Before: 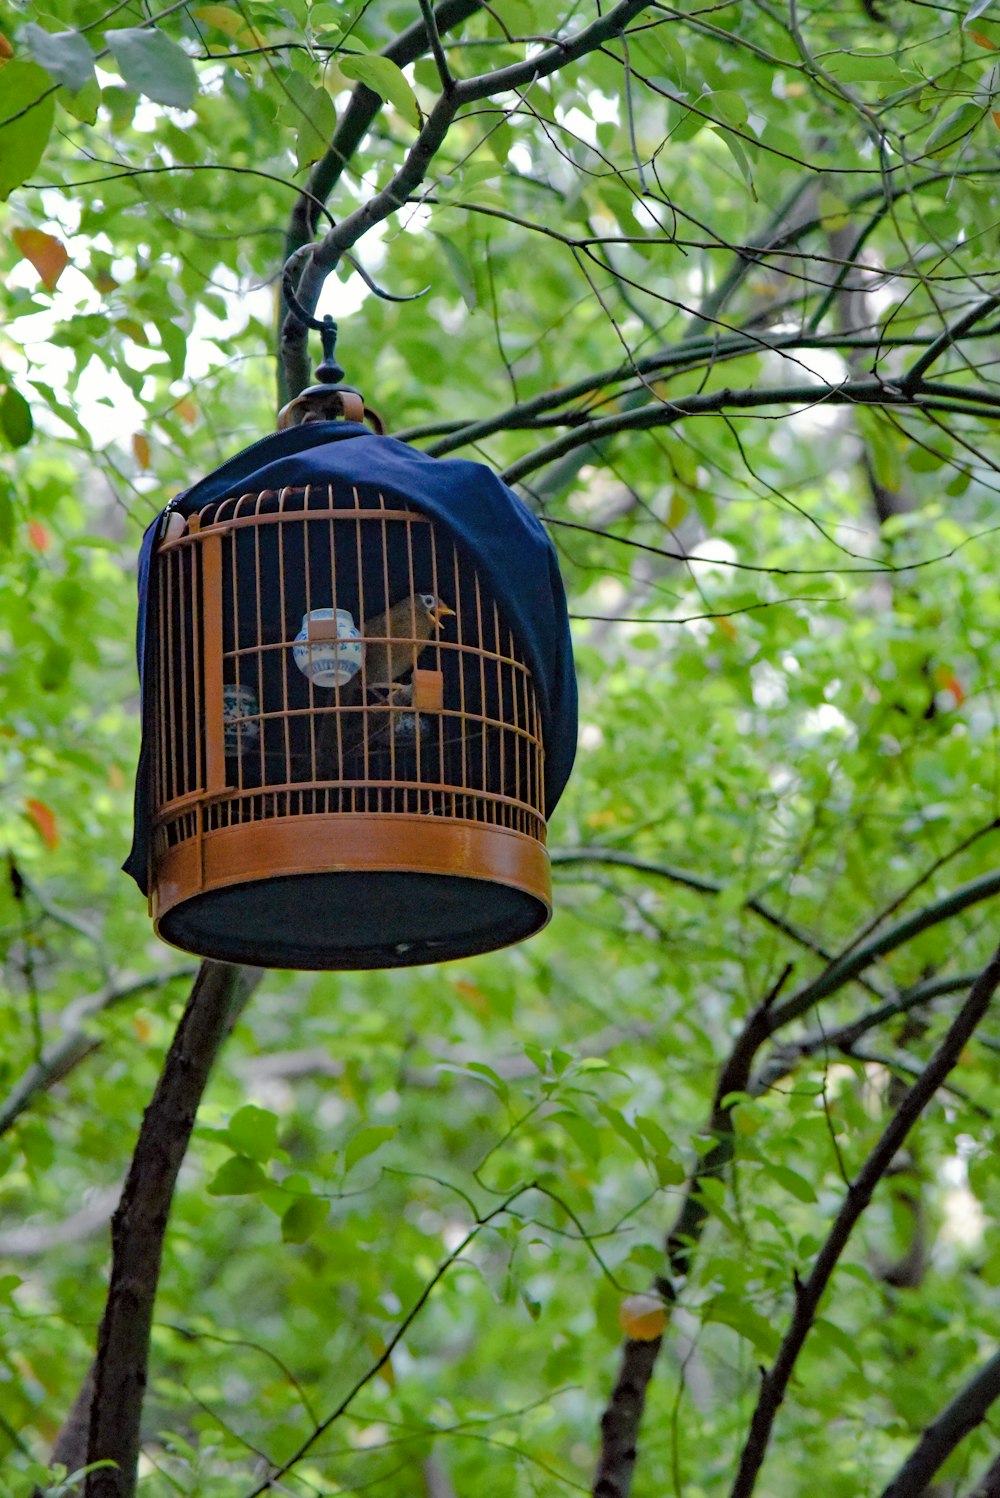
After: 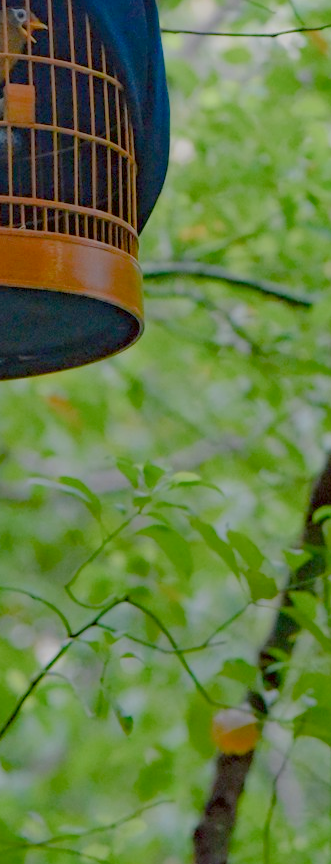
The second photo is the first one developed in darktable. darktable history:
color balance rgb: shadows lift › chroma 1%, shadows lift › hue 113°, highlights gain › chroma 0.2%, highlights gain › hue 333°, perceptual saturation grading › global saturation 20%, perceptual saturation grading › highlights -50%, perceptual saturation grading › shadows 25%, contrast -30%
crop: left 40.878%, top 39.176%, right 25.993%, bottom 3.081%
